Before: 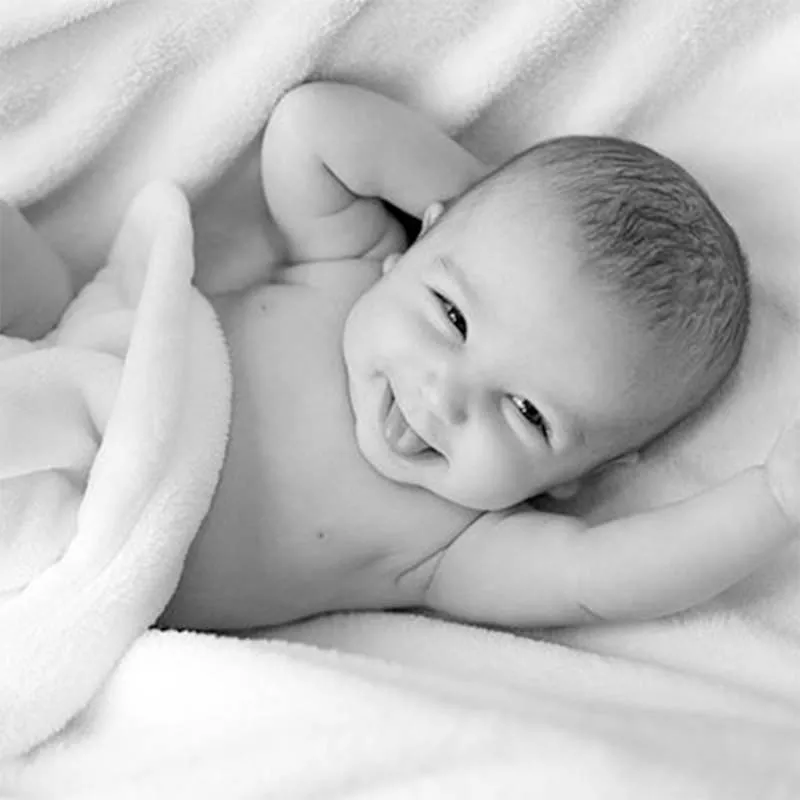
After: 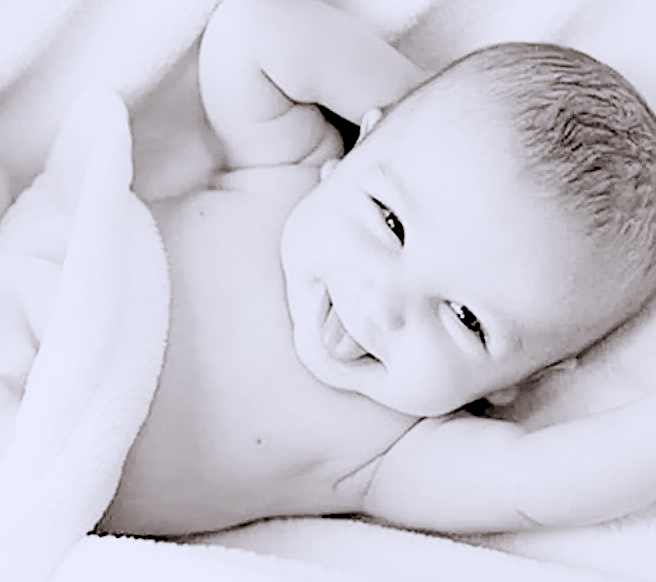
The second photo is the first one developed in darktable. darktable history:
crop: left 7.856%, top 11.836%, right 10.12%, bottom 15.387%
color balance rgb: shadows lift › chroma 4.41%, shadows lift › hue 27°, power › chroma 2.5%, power › hue 70°, highlights gain › chroma 1%, highlights gain › hue 27°, saturation formula JzAzBz (2021)
rgb levels: levels [[0.034, 0.472, 0.904], [0, 0.5, 1], [0, 0.5, 1]]
exposure: black level correction 0, exposure 1.2 EV, compensate exposure bias true, compensate highlight preservation false
sharpen: on, module defaults
white balance: red 0.967, blue 1.119, emerald 0.756
filmic rgb: black relative exposure -7.65 EV, white relative exposure 4.56 EV, hardness 3.61
